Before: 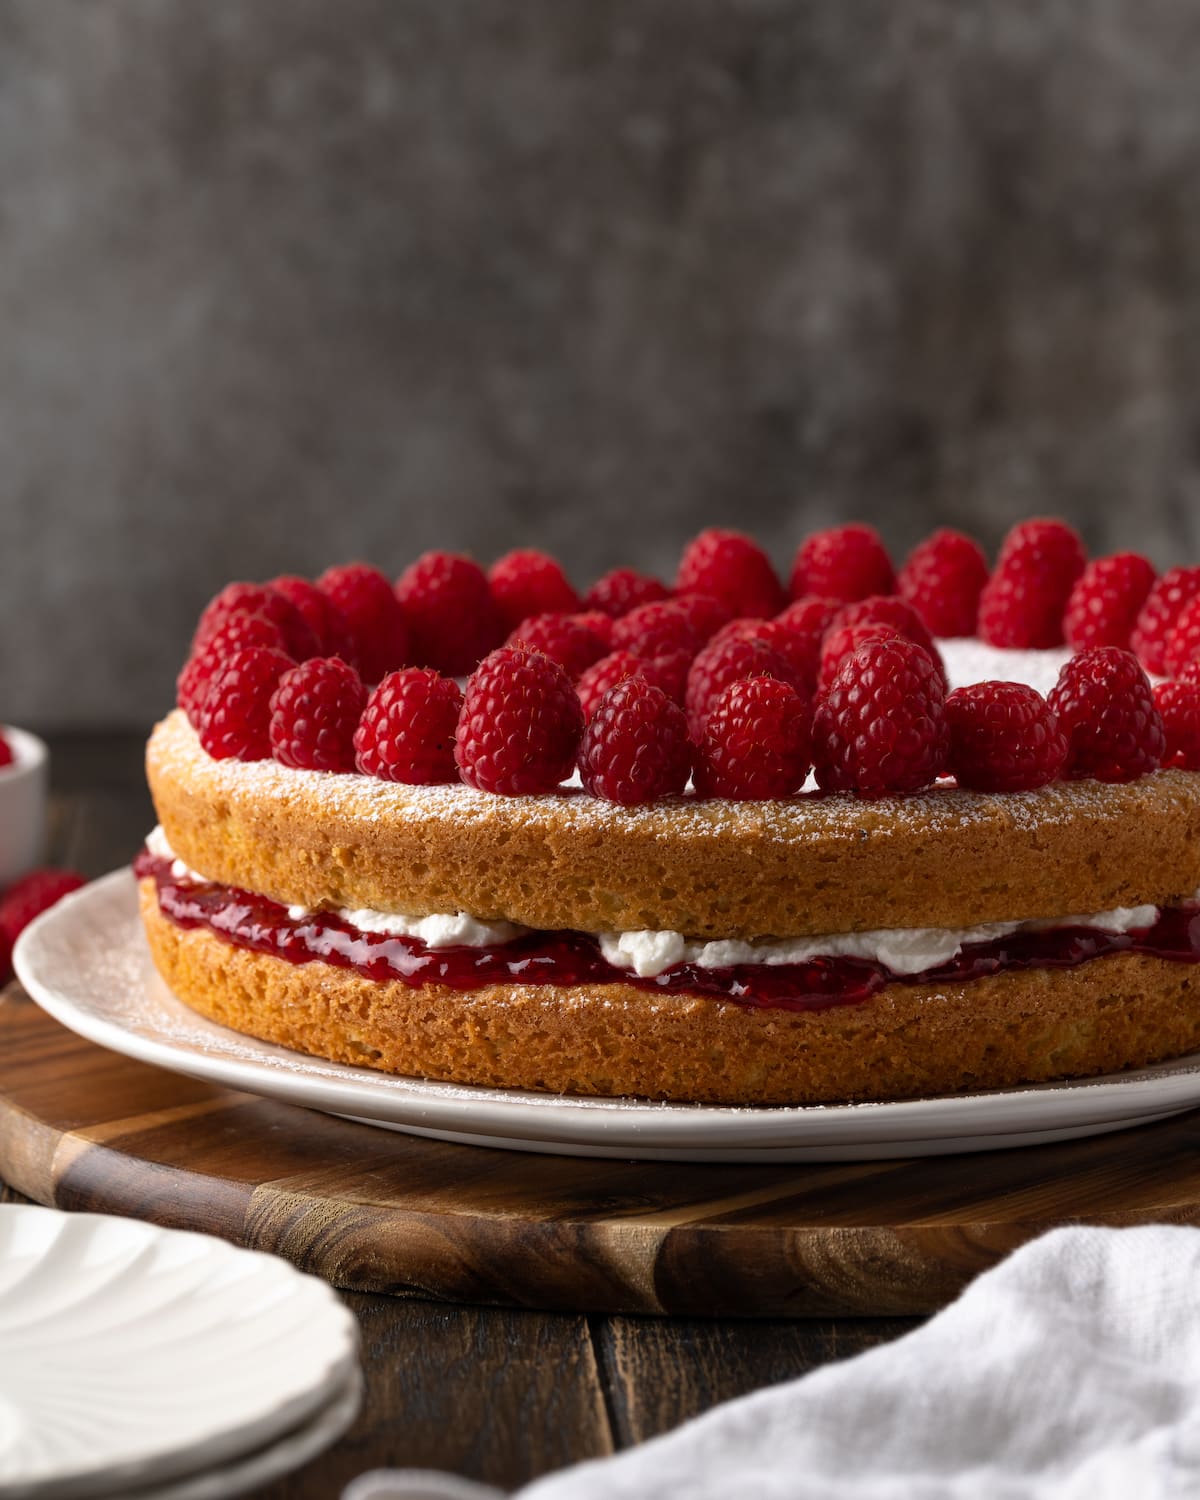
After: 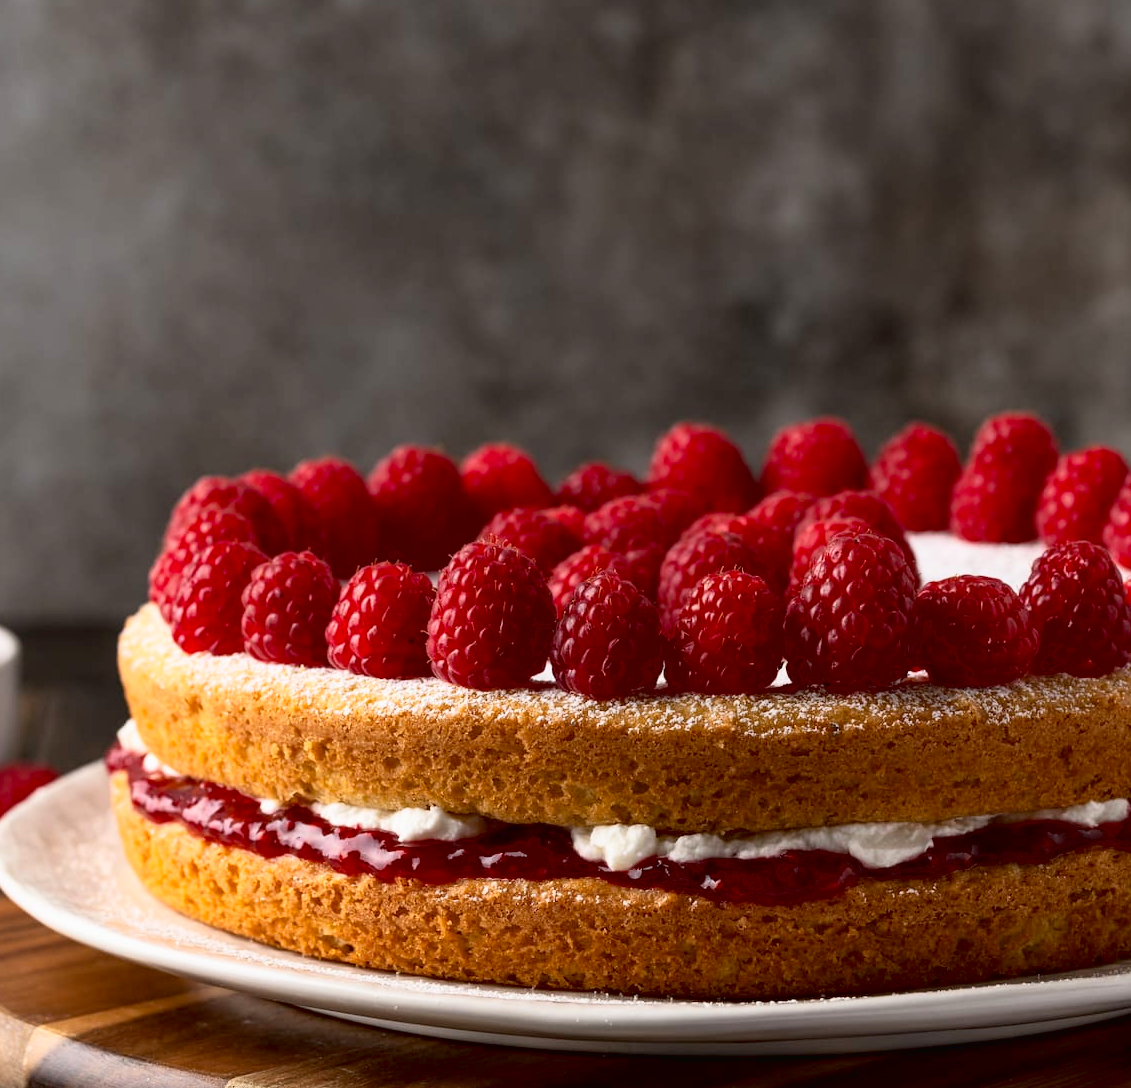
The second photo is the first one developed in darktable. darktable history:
tone curve: curves: ch0 [(0, 0.013) (0.104, 0.103) (0.258, 0.267) (0.448, 0.487) (0.709, 0.794) (0.886, 0.922) (0.994, 0.971)]; ch1 [(0, 0) (0.335, 0.298) (0.446, 0.413) (0.488, 0.484) (0.515, 0.508) (0.566, 0.593) (0.635, 0.661) (1, 1)]; ch2 [(0, 0) (0.314, 0.301) (0.437, 0.403) (0.502, 0.494) (0.528, 0.54) (0.557, 0.559) (0.612, 0.62) (0.715, 0.691) (1, 1)], color space Lab, linked channels
crop: left 2.386%, top 7.105%, right 3.281%, bottom 20.329%
exposure: black level correction 0.007, exposure 0.102 EV, compensate highlight preservation false
